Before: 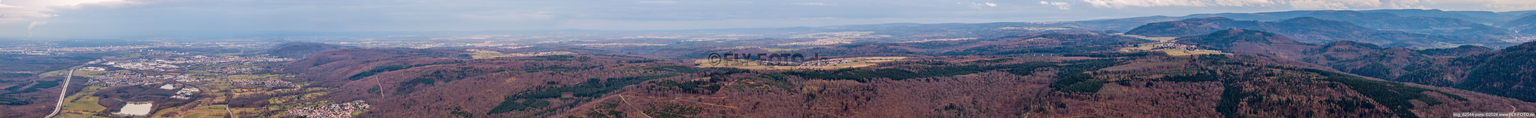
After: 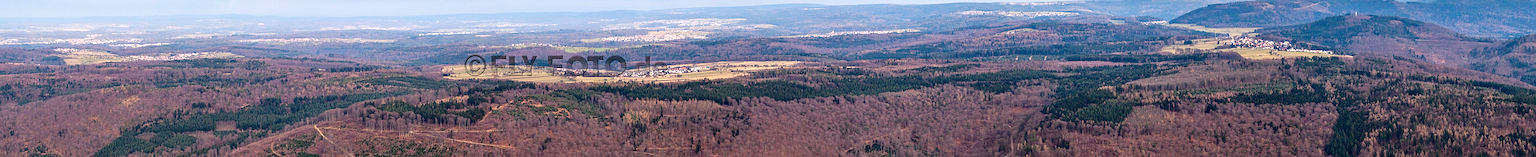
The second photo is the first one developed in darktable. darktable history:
exposure: exposure 0.6 EV, compensate highlight preservation false
grain: coarseness 0.09 ISO
crop and rotate: left 28.256%, top 17.734%, right 12.656%, bottom 3.573%
sharpen: radius 4
